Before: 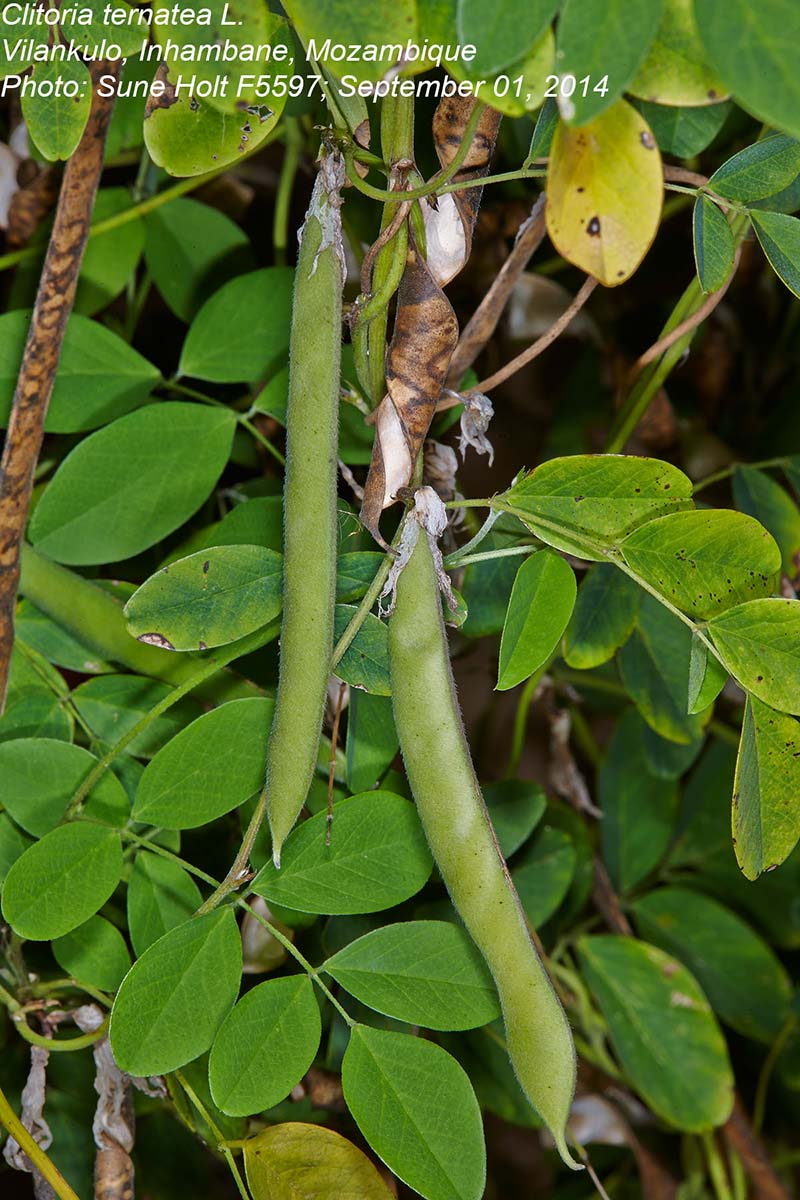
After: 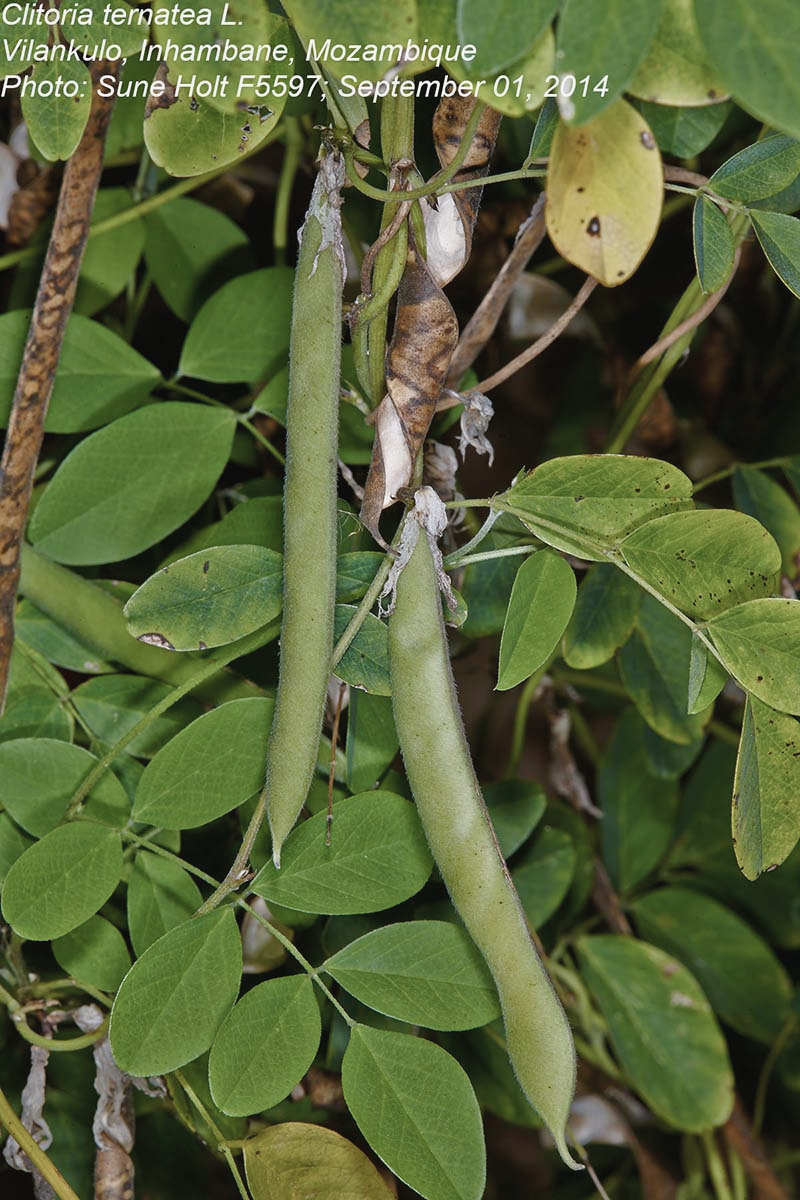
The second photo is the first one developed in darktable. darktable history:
color balance rgb: perceptual saturation grading › global saturation 20%, perceptual saturation grading › highlights -25%, perceptual saturation grading › shadows 25%
contrast brightness saturation: contrast -0.05, saturation -0.41
